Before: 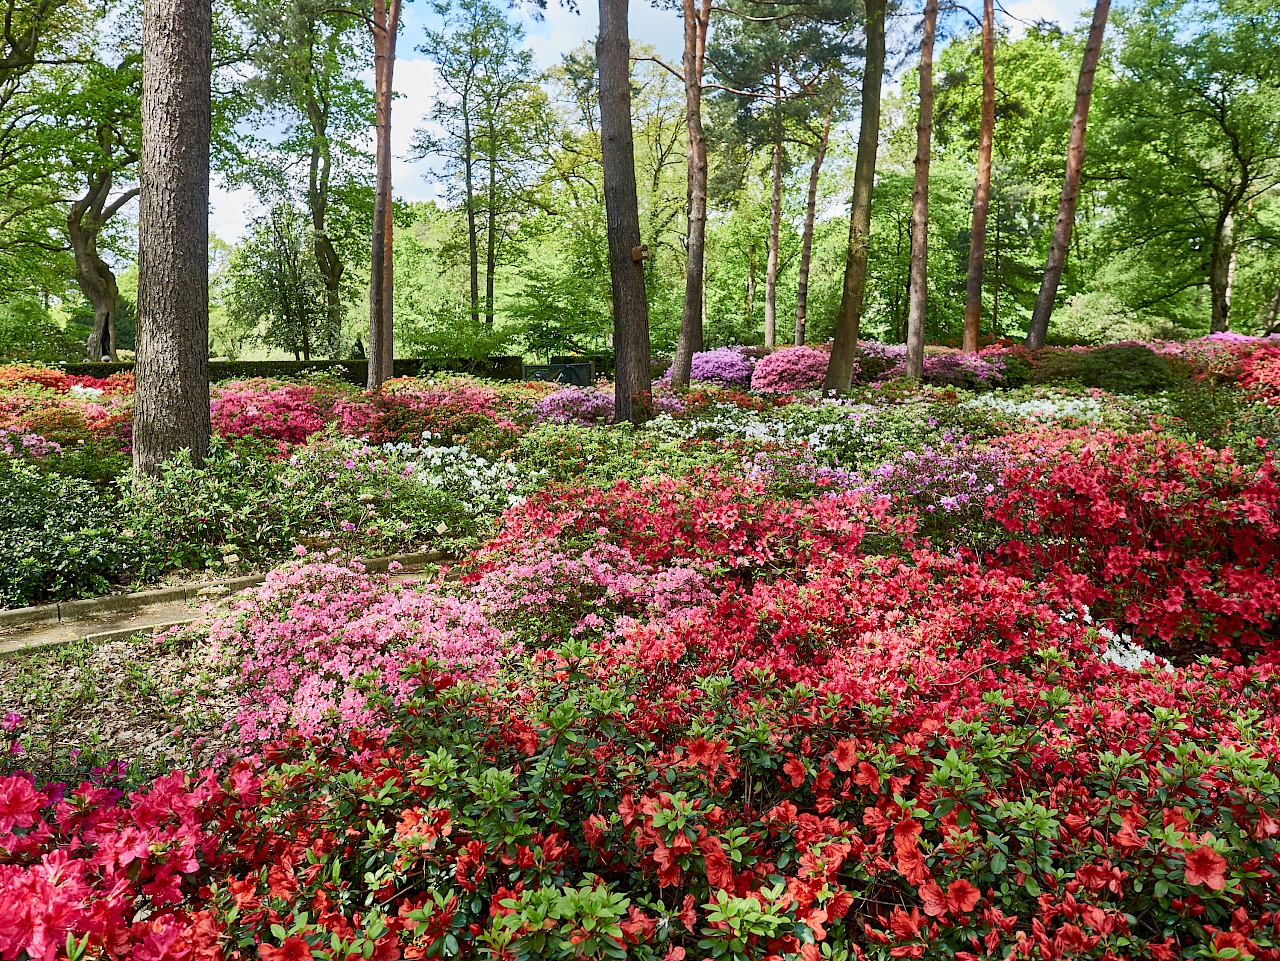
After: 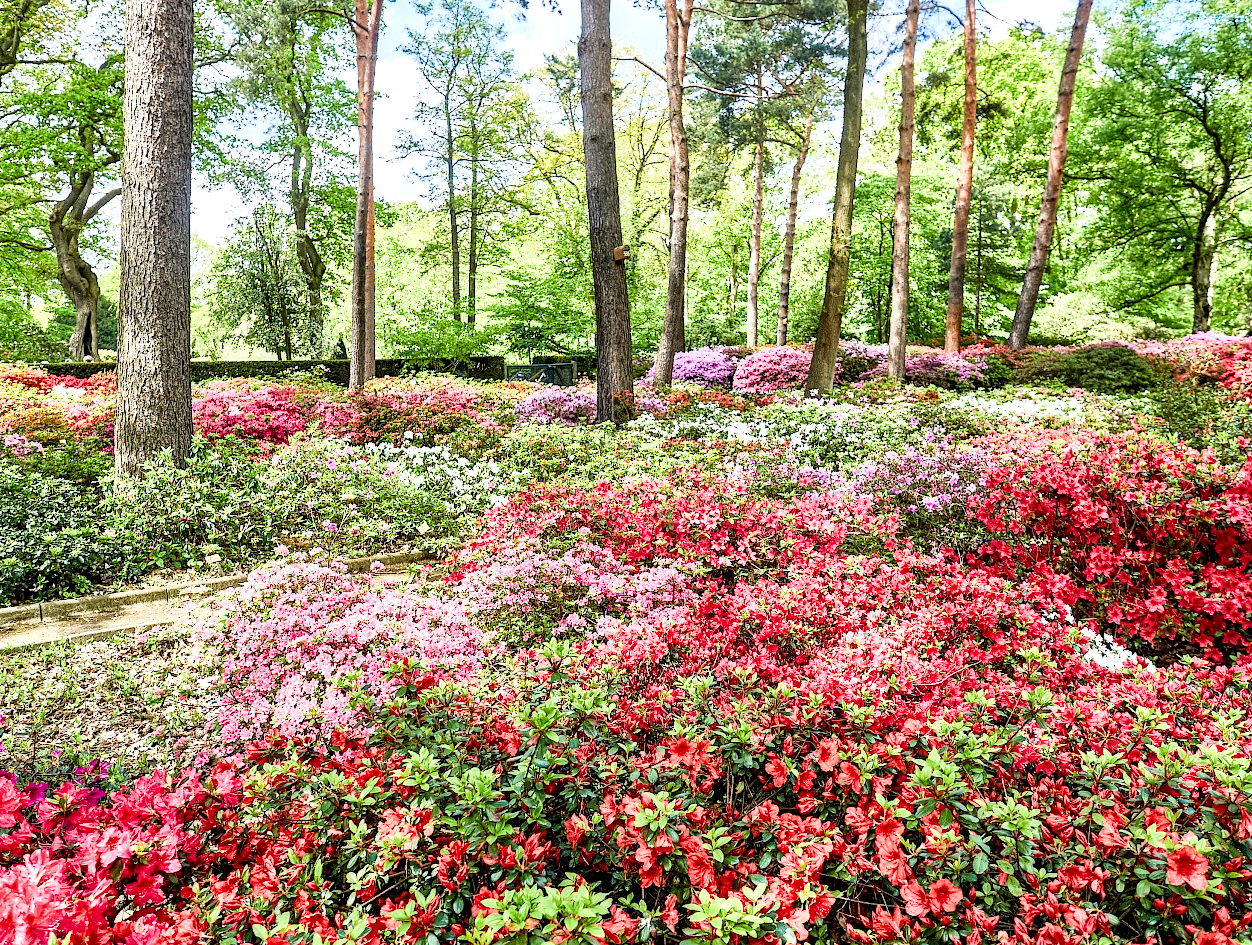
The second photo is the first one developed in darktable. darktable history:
crop and rotate: left 1.468%, right 0.673%, bottom 1.664%
local contrast: highlights 60%, shadows 62%, detail 160%
exposure: black level correction 0, exposure 1.562 EV, compensate highlight preservation false
filmic rgb: black relative exposure -7.65 EV, white relative exposure 4.56 EV, hardness 3.61, contrast 1.106, iterations of high-quality reconstruction 0
